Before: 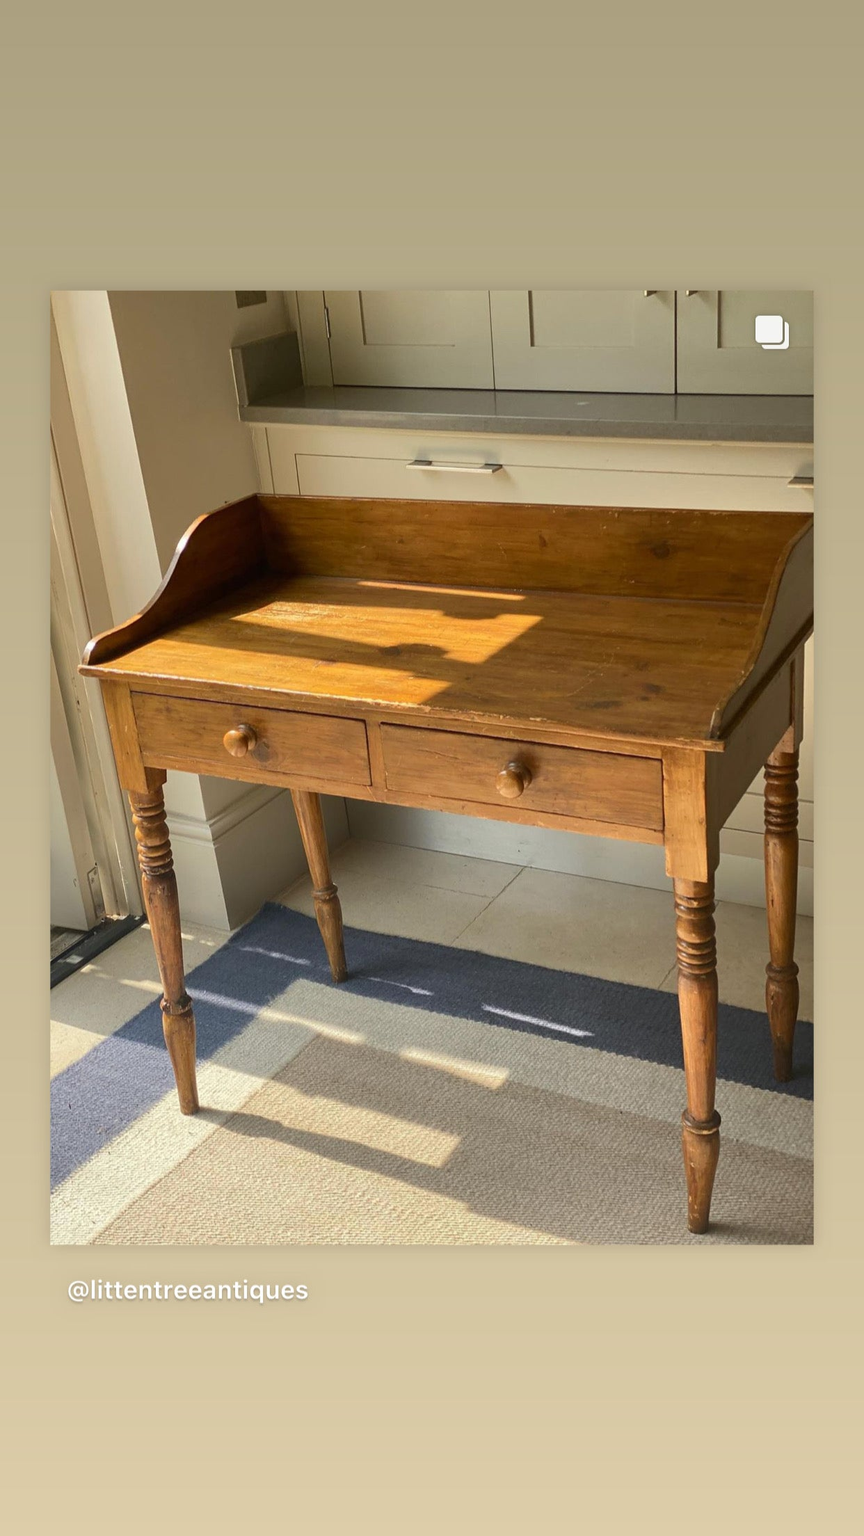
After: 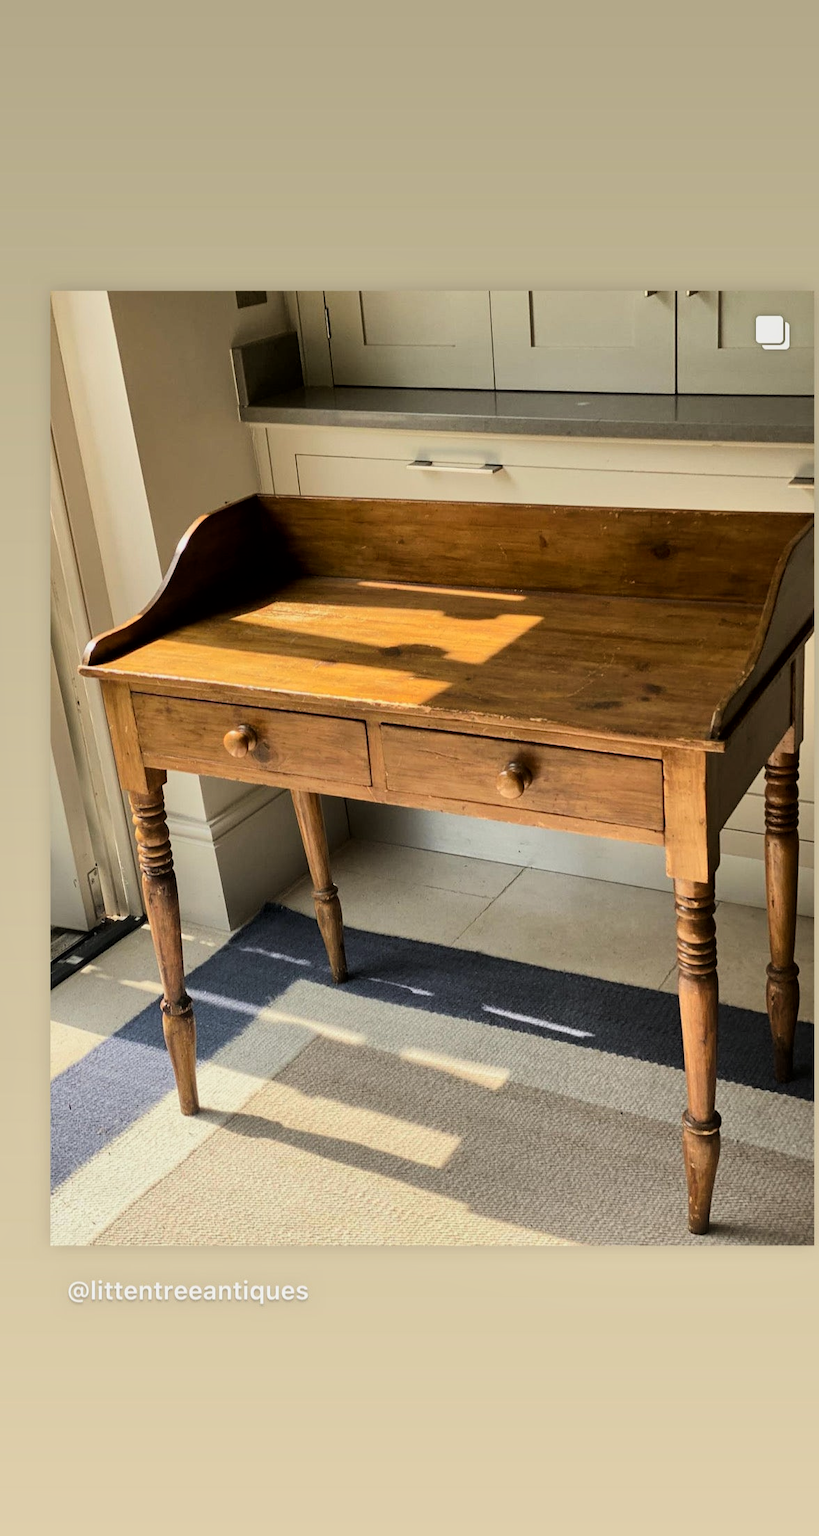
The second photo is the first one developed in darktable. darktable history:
crop and rotate: right 5.167%
filmic rgb: hardness 4.17, contrast 1.364, color science v6 (2022)
local contrast: mode bilateral grid, contrast 20, coarseness 50, detail 120%, midtone range 0.2
